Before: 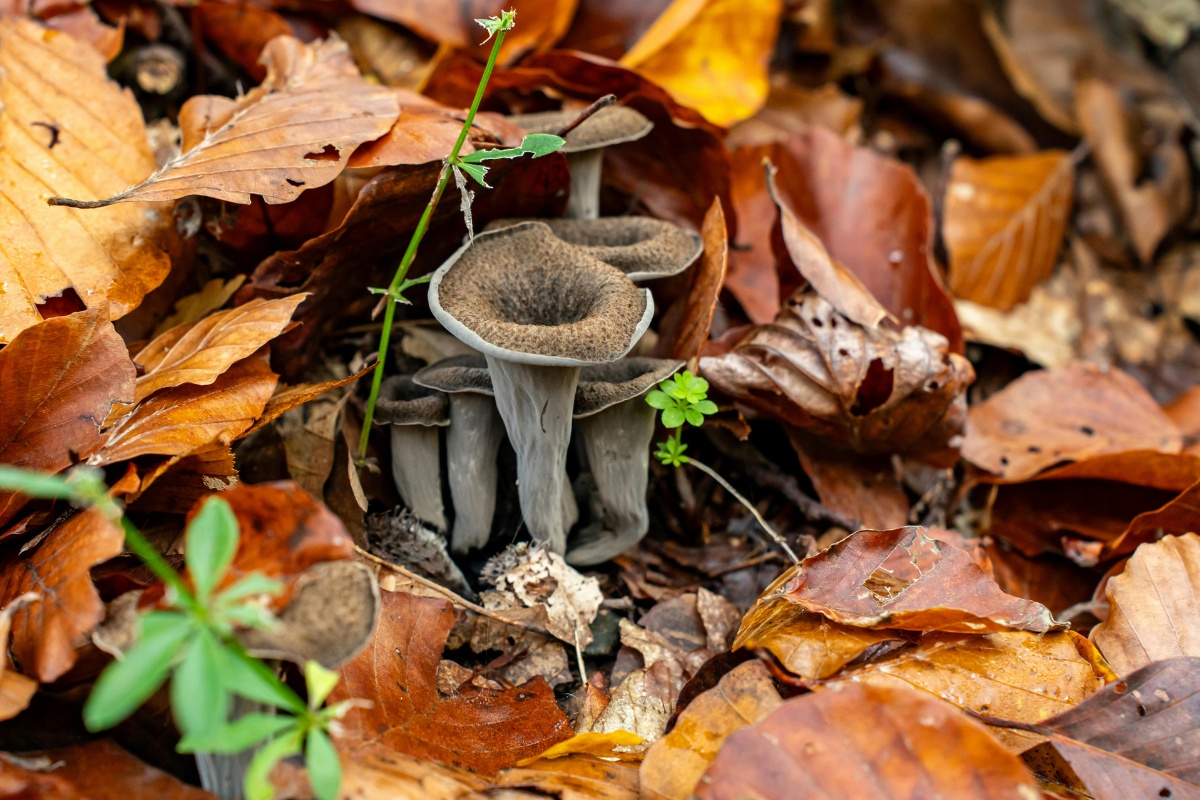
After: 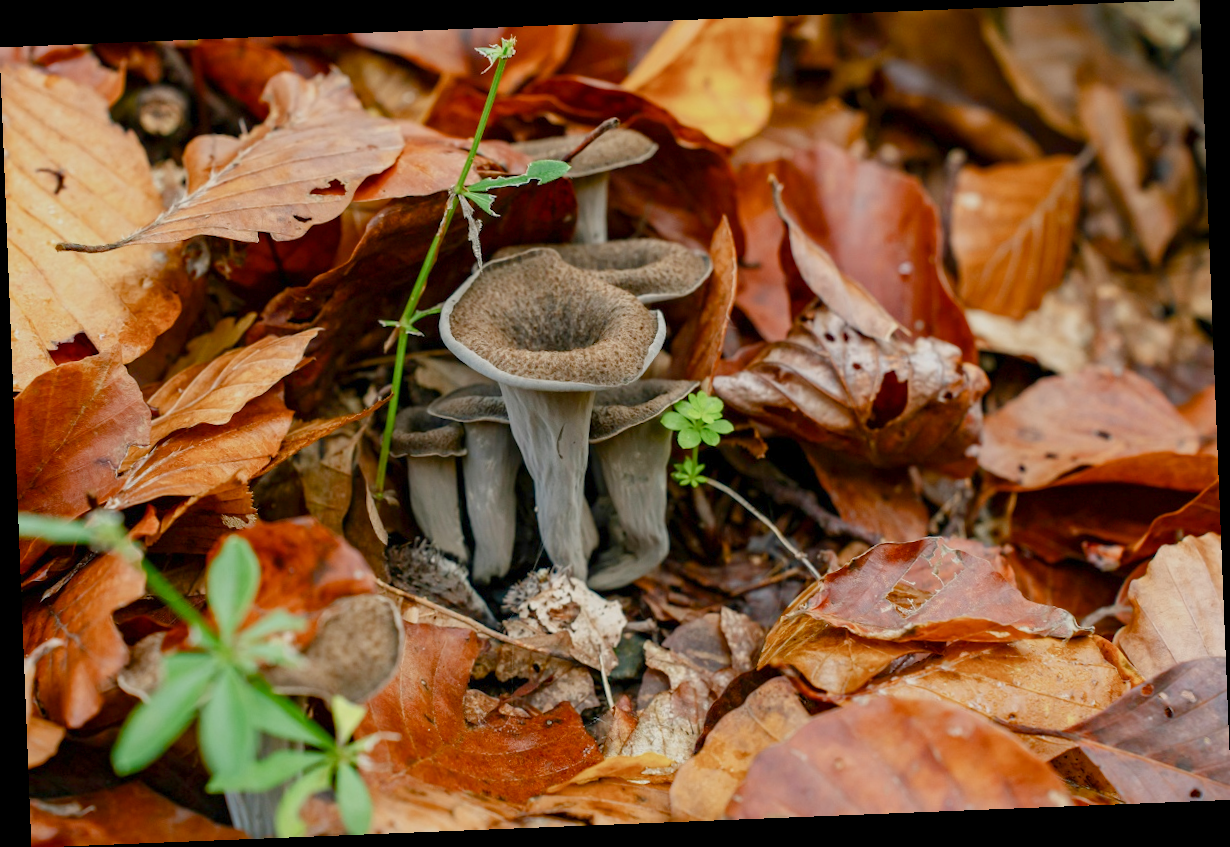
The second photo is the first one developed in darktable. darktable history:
color balance rgb: shadows lift › chroma 1%, shadows lift › hue 113°, highlights gain › chroma 0.2%, highlights gain › hue 333°, perceptual saturation grading › global saturation 20%, perceptual saturation grading › highlights -50%, perceptual saturation grading › shadows 25%, contrast -20%
rotate and perspective: rotation -2.29°, automatic cropping off
